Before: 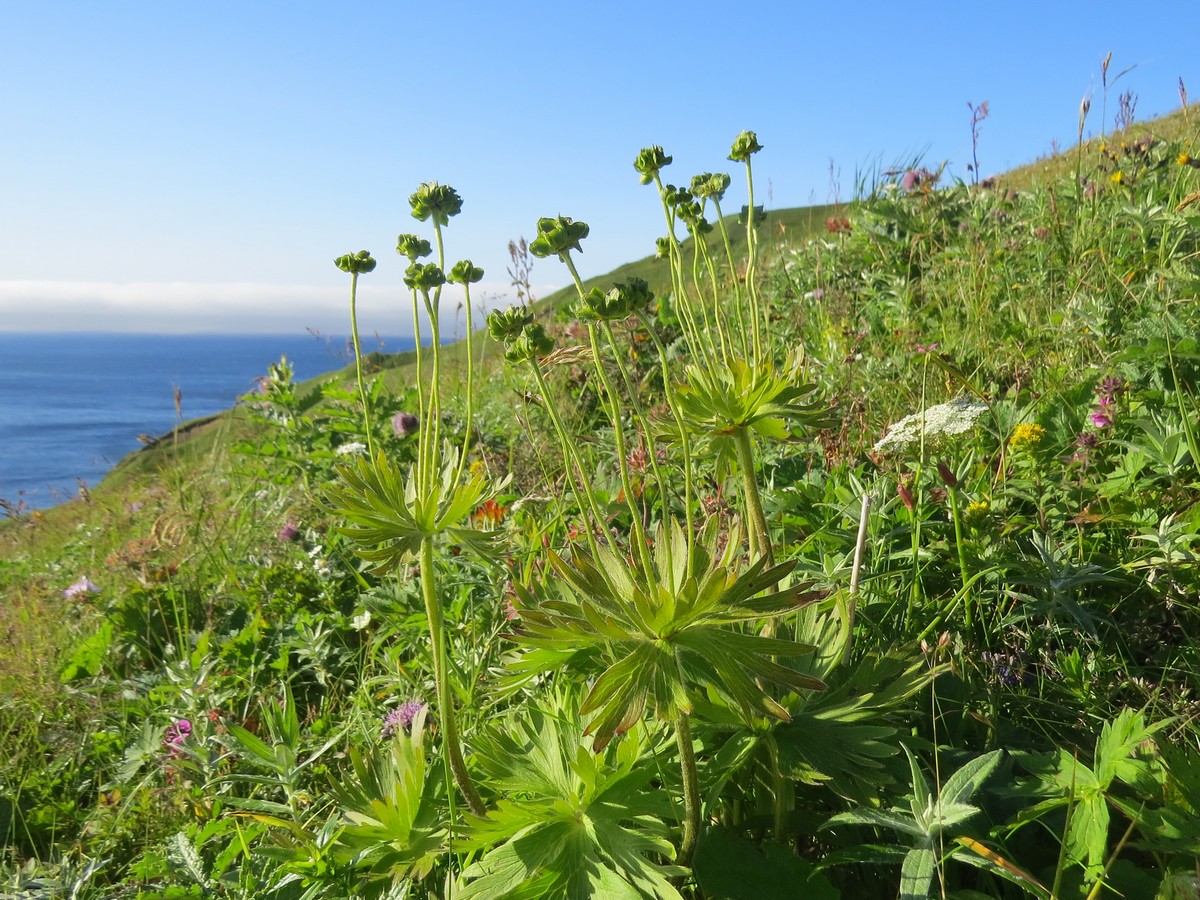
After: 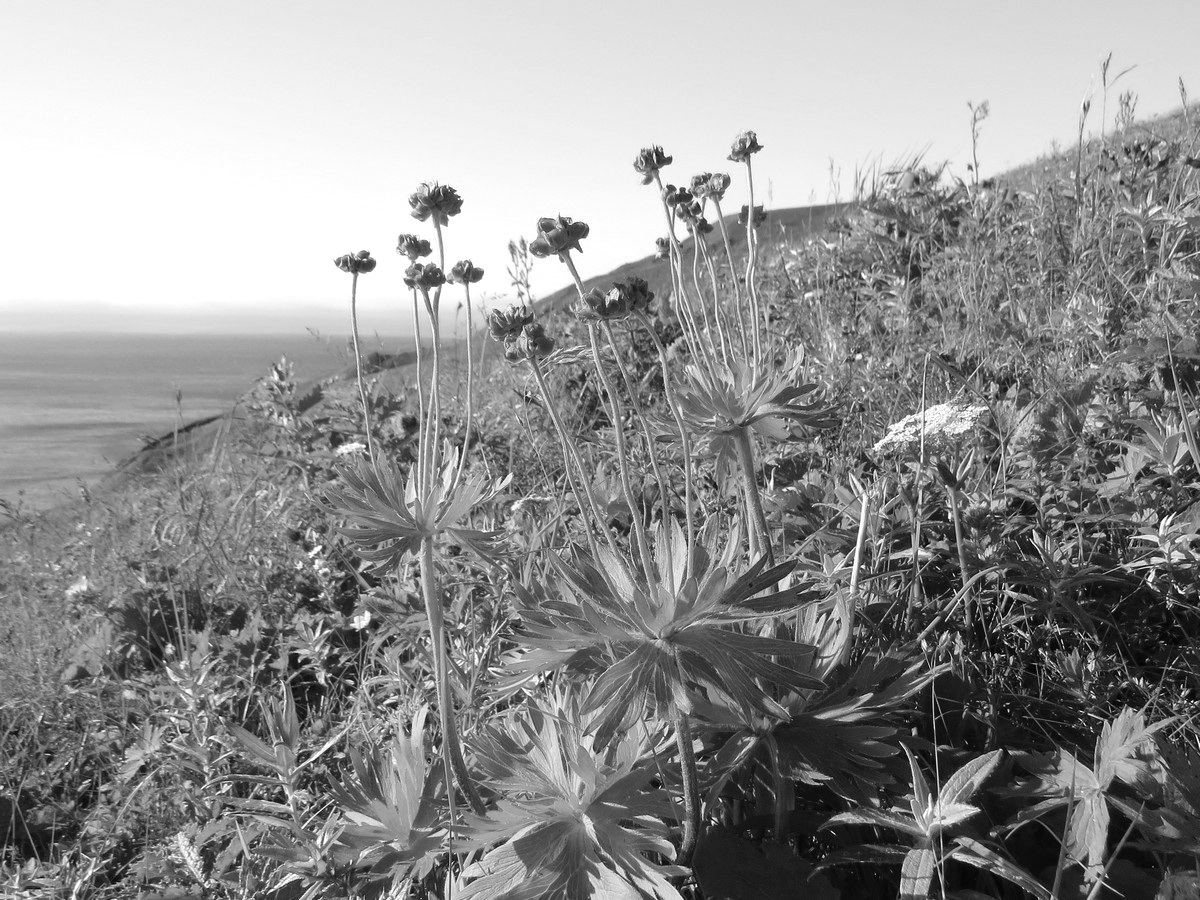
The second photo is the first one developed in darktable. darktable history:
color calibration: output gray [0.267, 0.423, 0.261, 0], x 0.37, y 0.382, temperature 4308.88 K
tone equalizer: -8 EV -0.386 EV, -7 EV -0.427 EV, -6 EV -0.347 EV, -5 EV -0.25 EV, -3 EV 0.222 EV, -2 EV 0.348 EV, -1 EV 0.408 EV, +0 EV 0.416 EV, mask exposure compensation -0.506 EV
